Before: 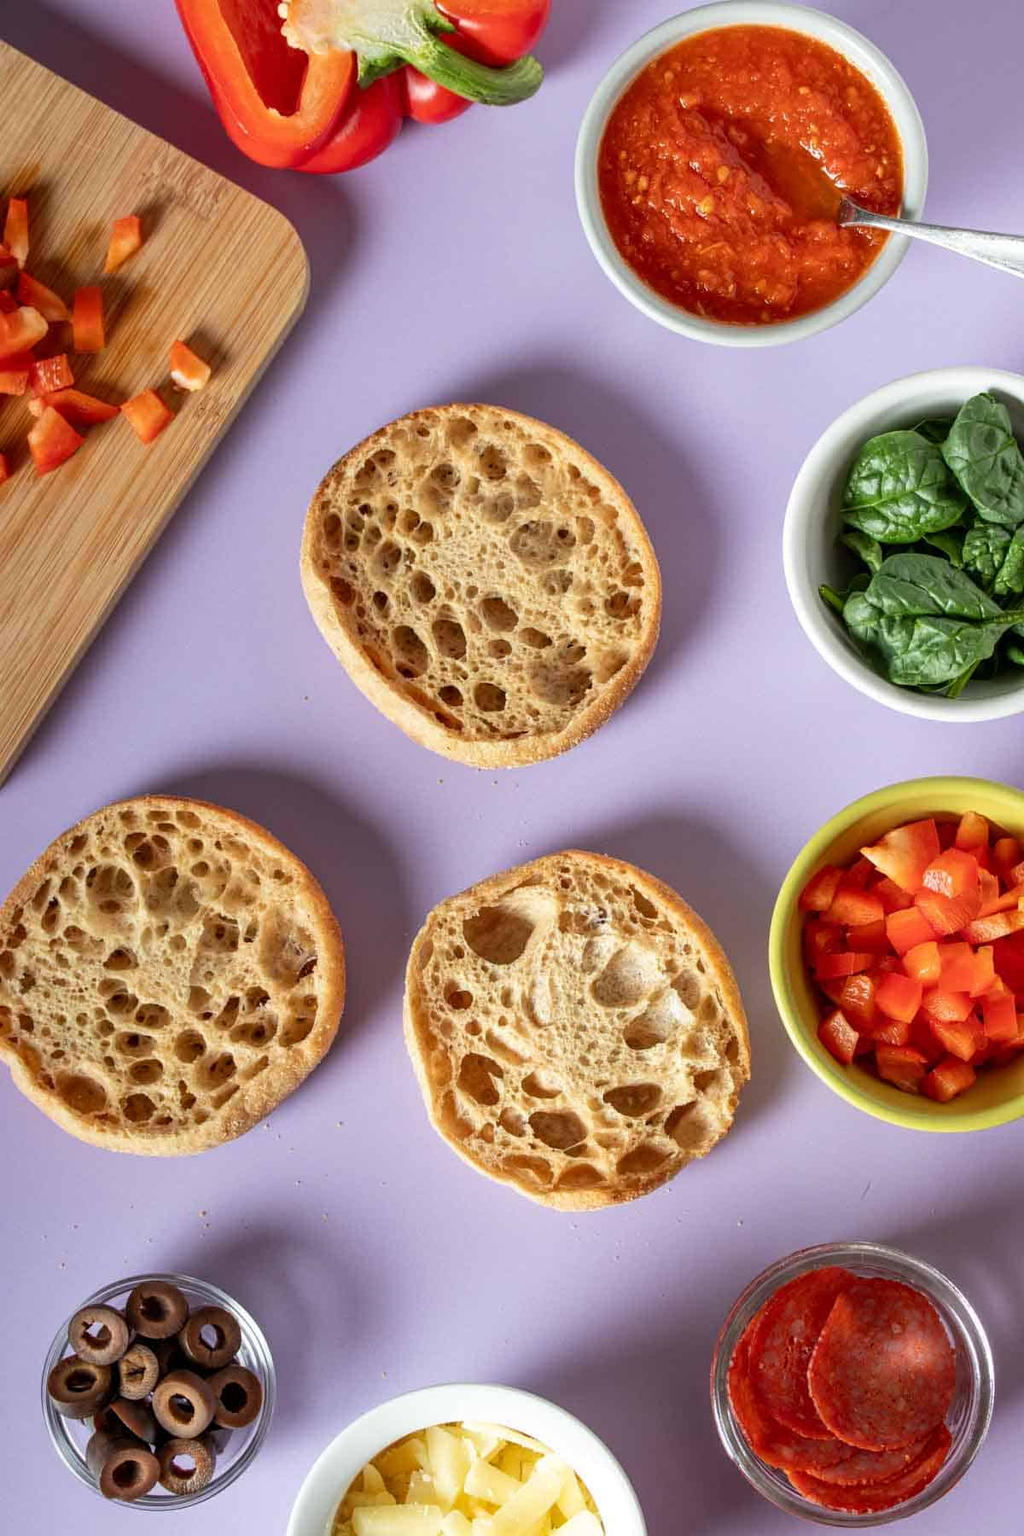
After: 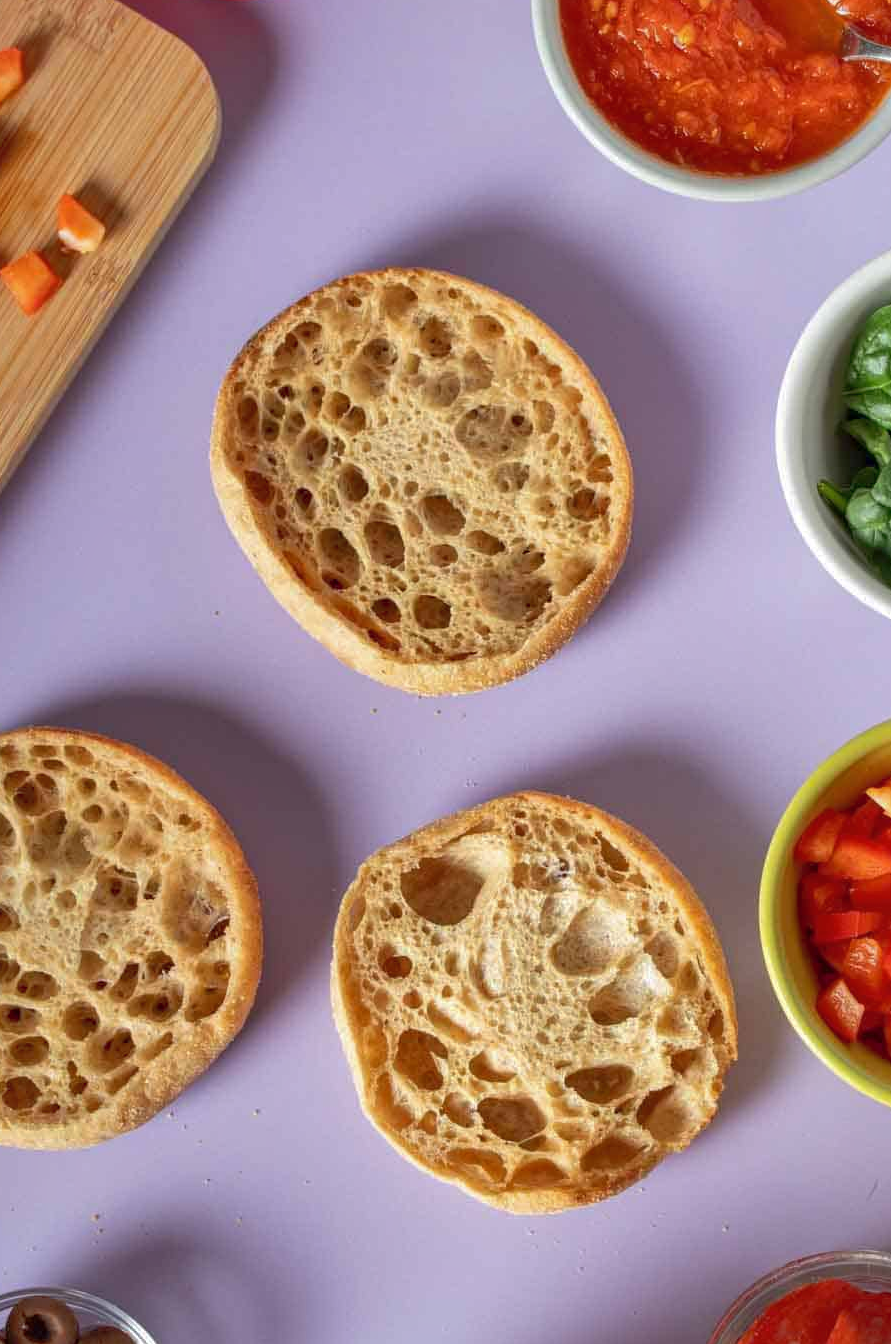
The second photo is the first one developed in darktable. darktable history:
shadows and highlights: shadows color adjustment 98.02%, highlights color adjustment 59.04%
crop and rotate: left 11.897%, top 11.392%, right 13.796%, bottom 13.901%
